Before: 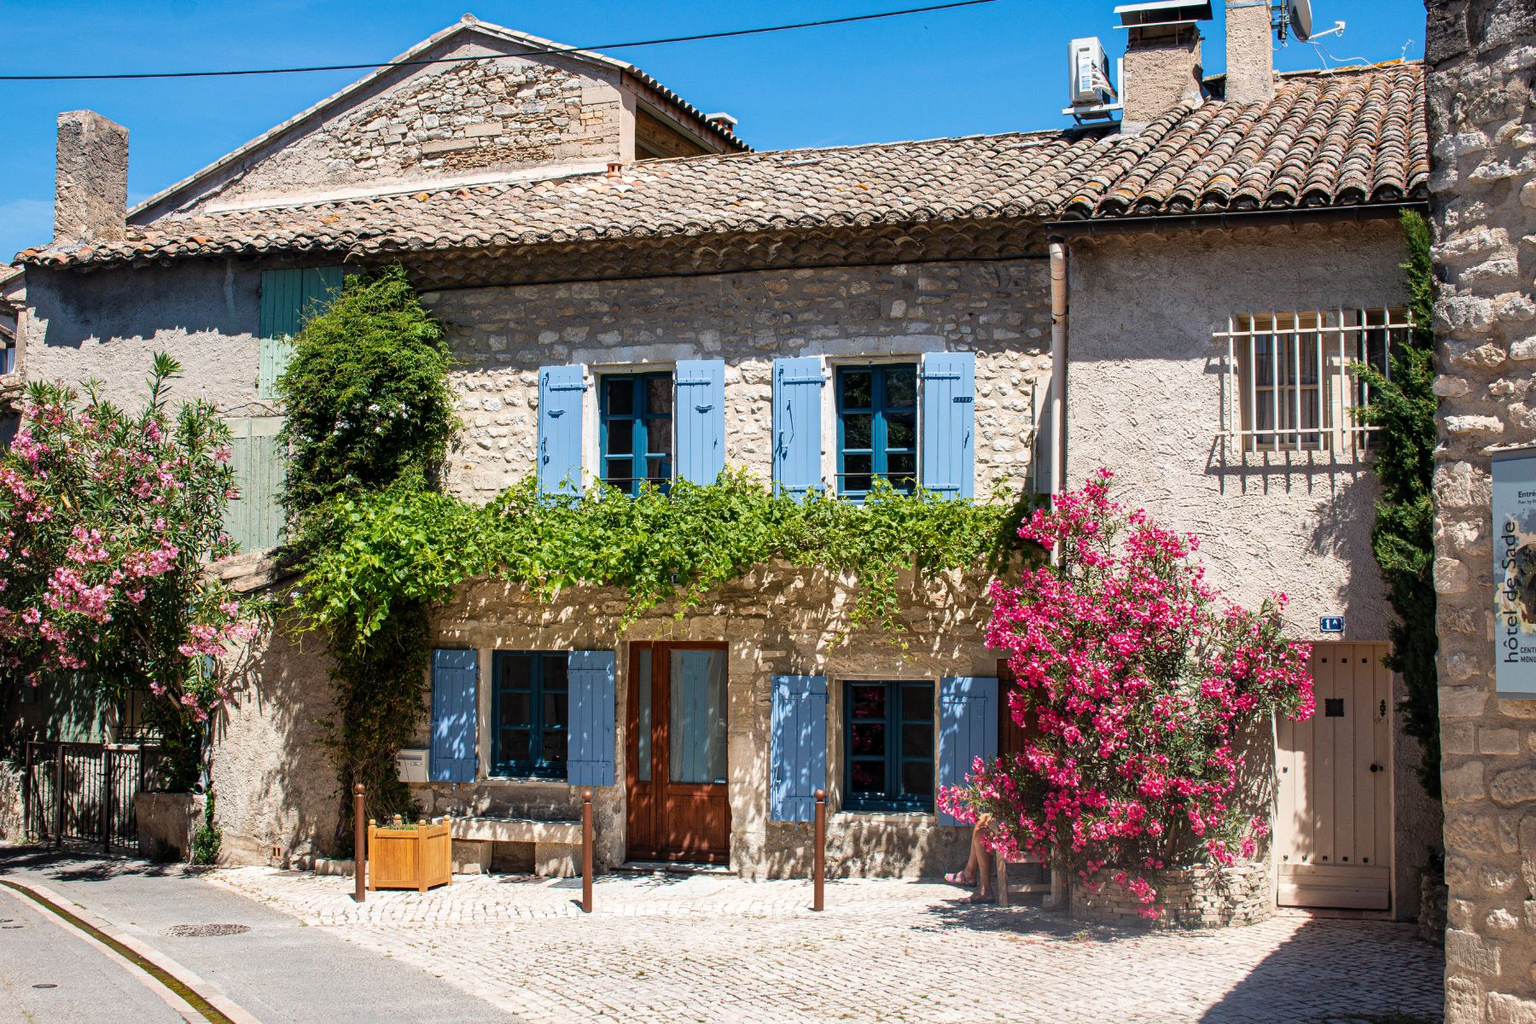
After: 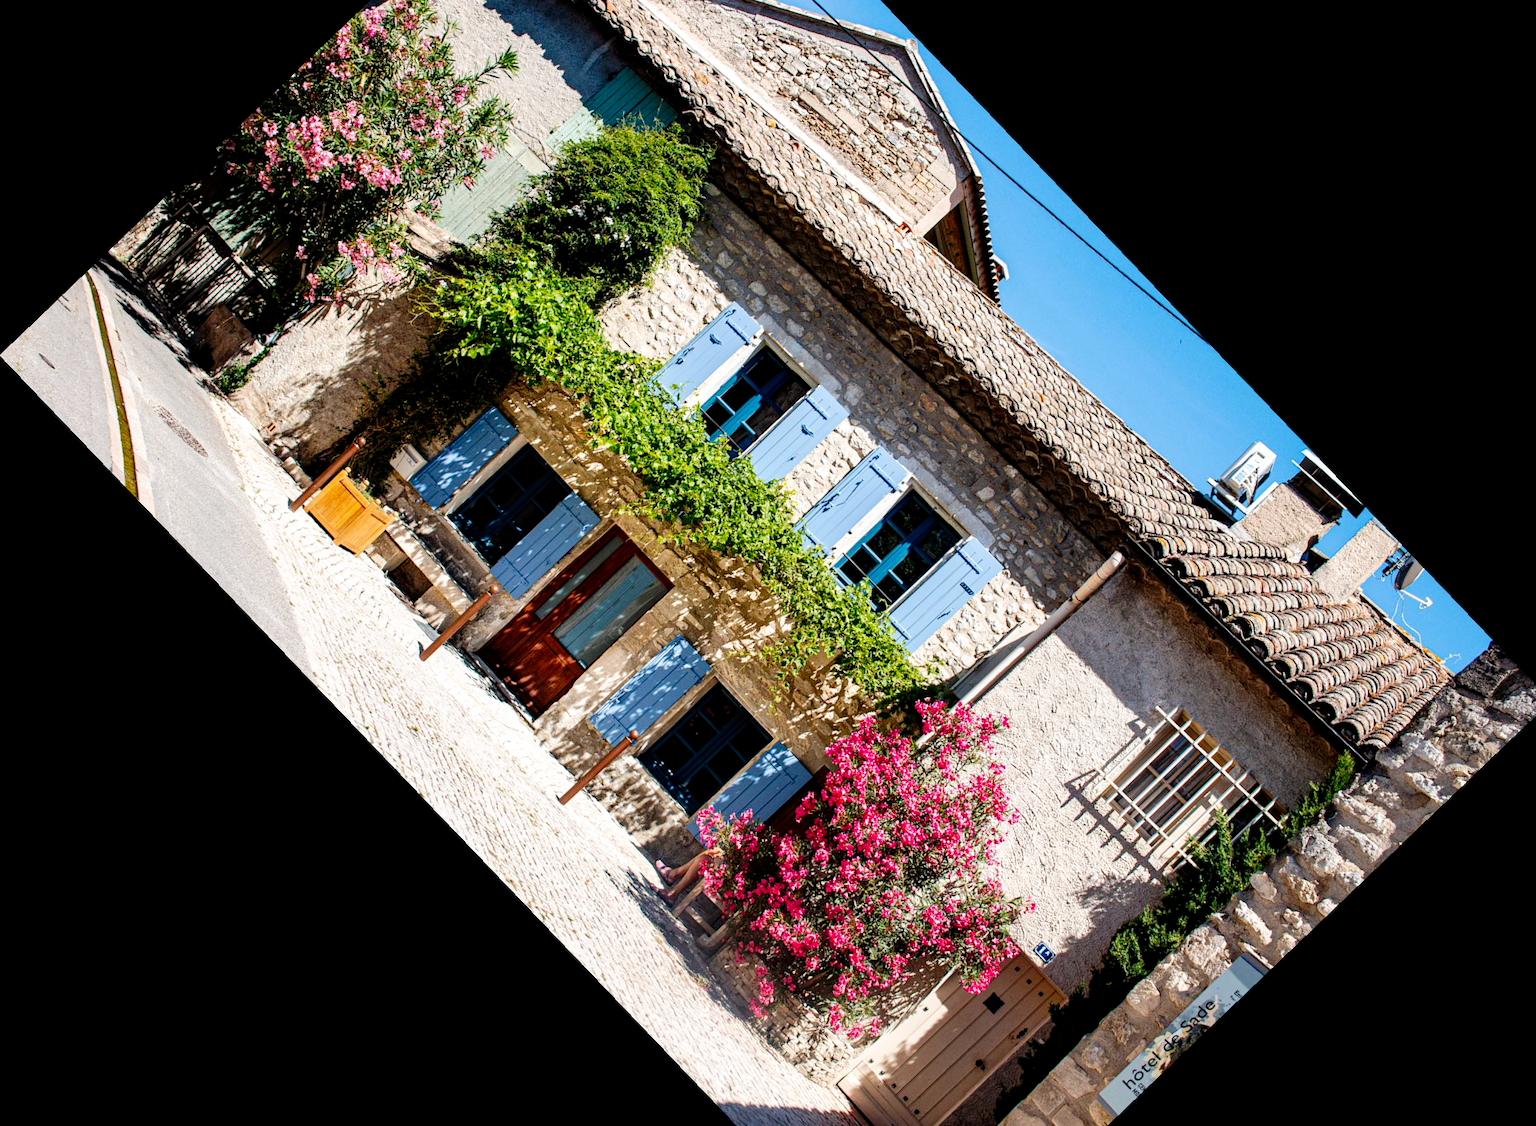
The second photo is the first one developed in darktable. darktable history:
crop and rotate: angle -46.26°, top 16.234%, right 0.912%, bottom 11.704%
rotate and perspective: rotation 0.174°, lens shift (vertical) 0.013, lens shift (horizontal) 0.019, shear 0.001, automatic cropping original format, crop left 0.007, crop right 0.991, crop top 0.016, crop bottom 0.997
tone curve: curves: ch0 [(0, 0) (0.003, 0) (0.011, 0.001) (0.025, 0.003) (0.044, 0.005) (0.069, 0.013) (0.1, 0.024) (0.136, 0.04) (0.177, 0.087) (0.224, 0.148) (0.277, 0.238) (0.335, 0.335) (0.399, 0.43) (0.468, 0.524) (0.543, 0.621) (0.623, 0.712) (0.709, 0.788) (0.801, 0.867) (0.898, 0.947) (1, 1)], preserve colors none
local contrast: highlights 100%, shadows 100%, detail 120%, midtone range 0.2
